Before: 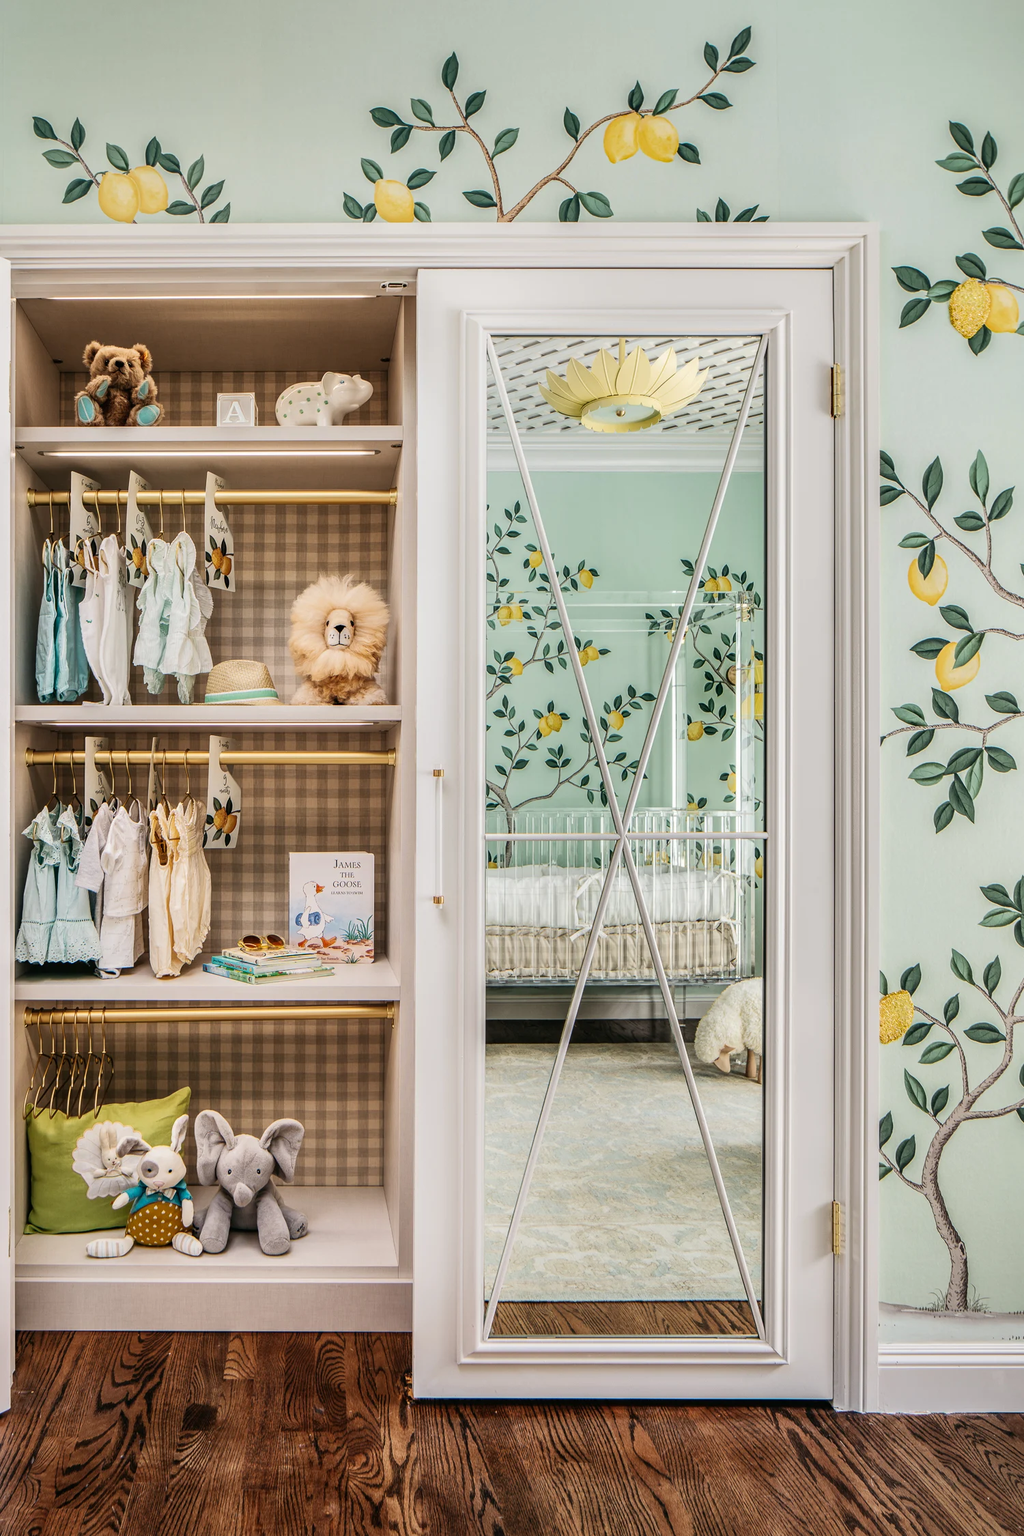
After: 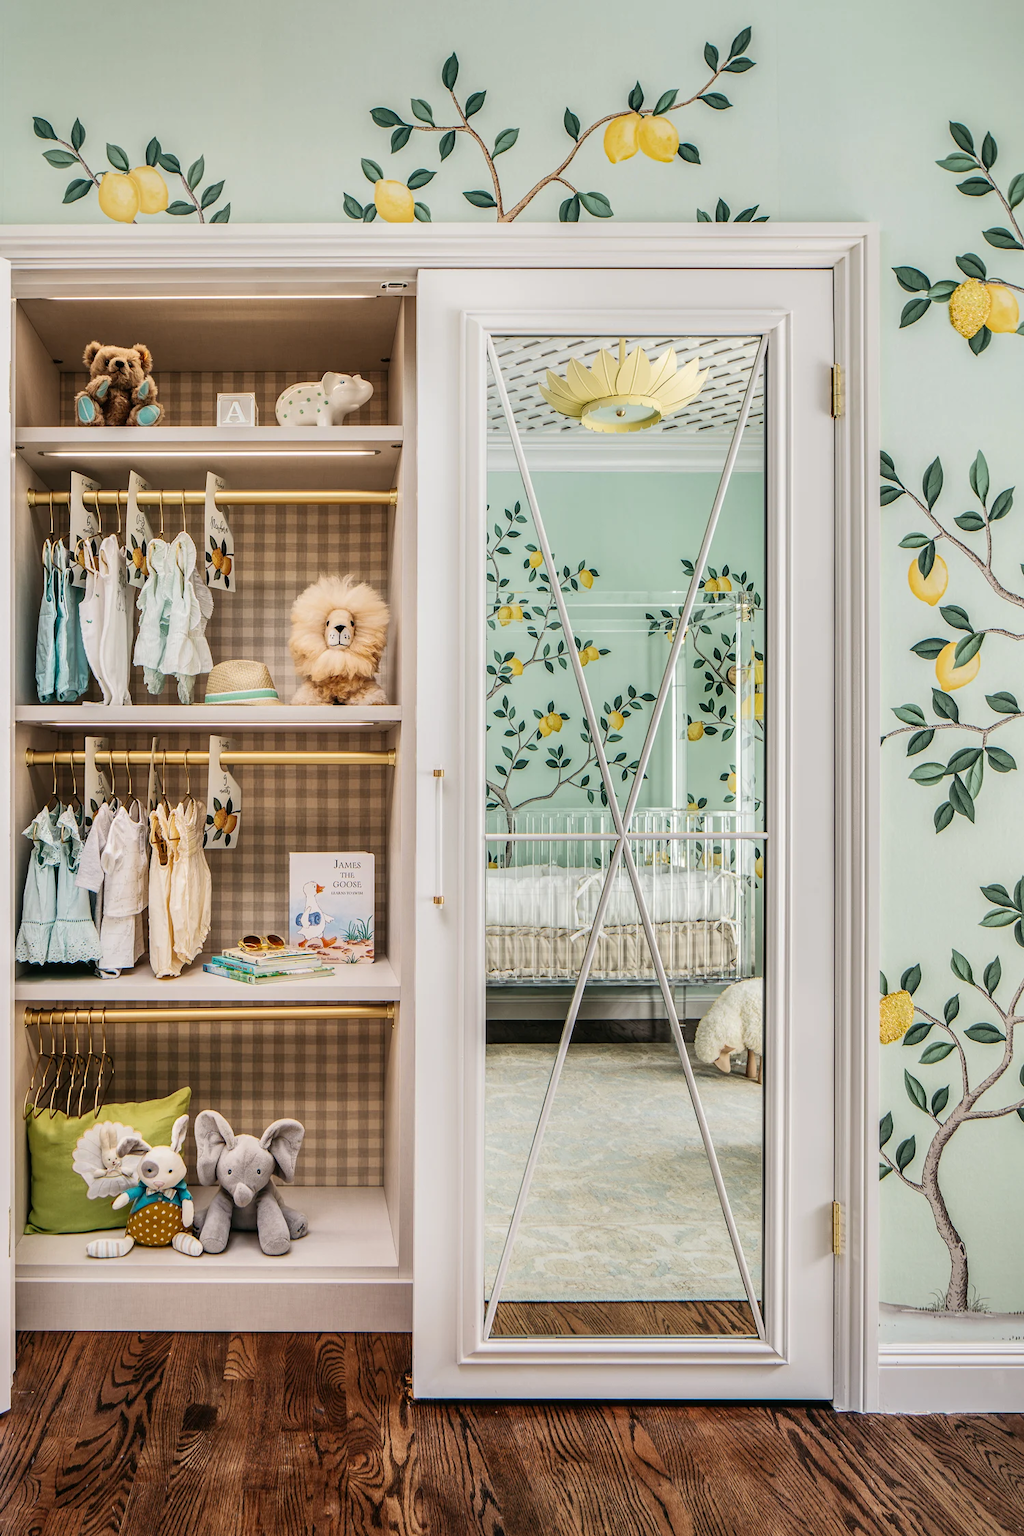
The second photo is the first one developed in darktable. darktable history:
sharpen: radius 2.883, amount 0.868, threshold 47.523
white balance: emerald 1
